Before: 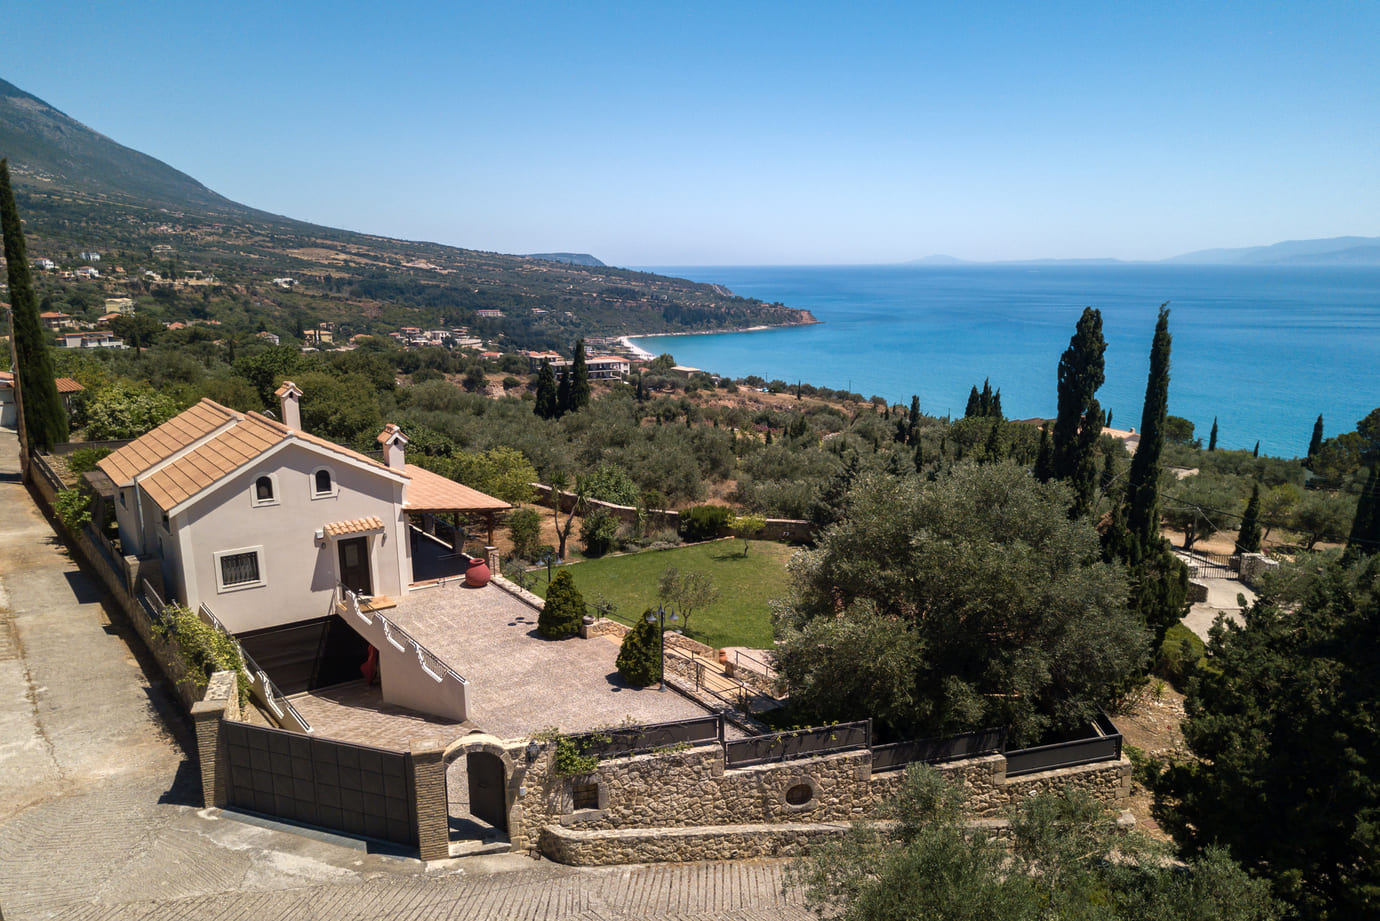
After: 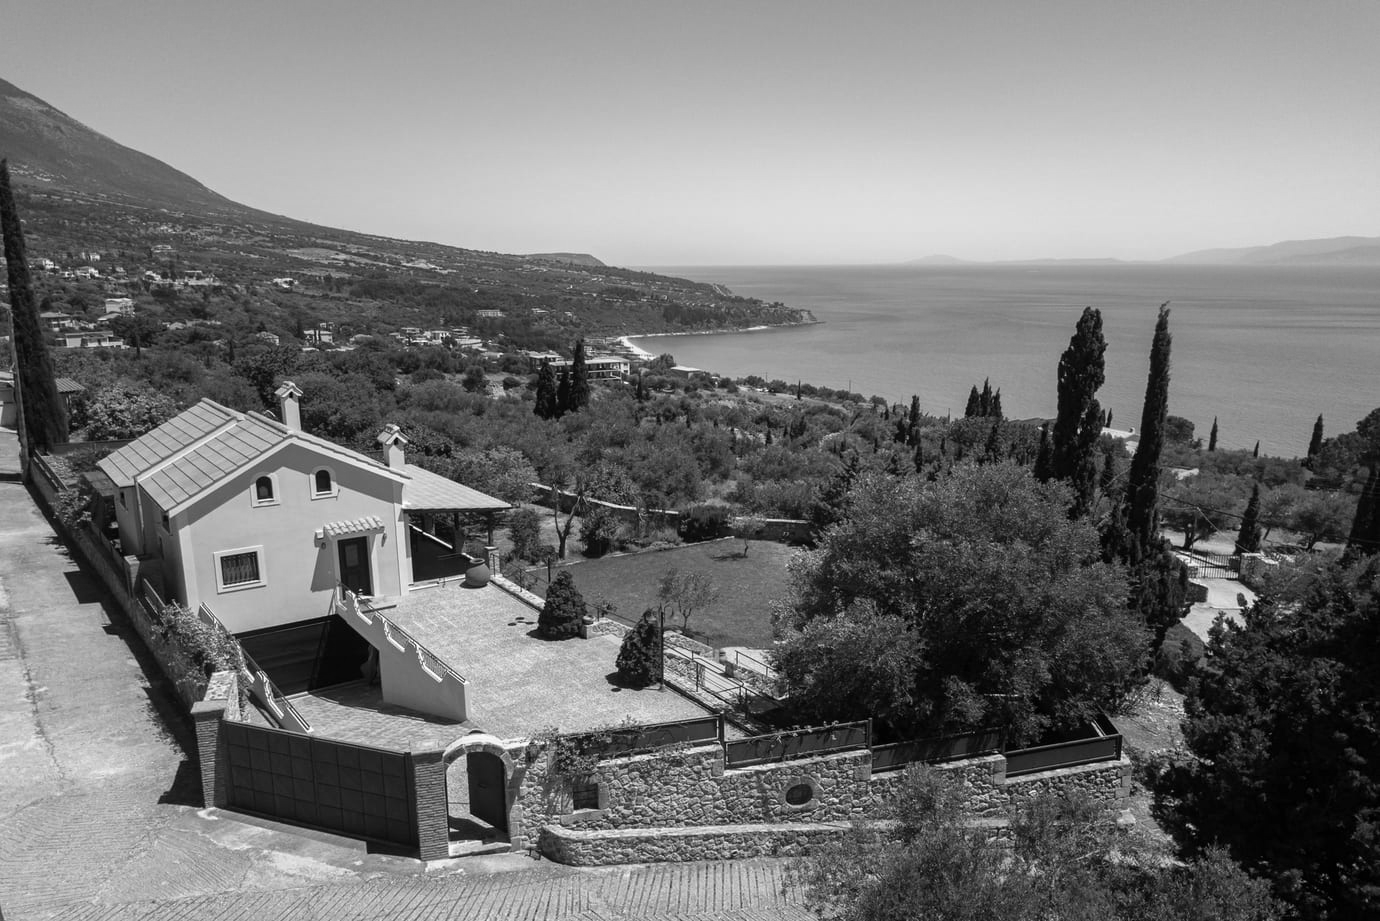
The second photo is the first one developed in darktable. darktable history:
color correction: highlights a* -1.43, highlights b* 10.12, shadows a* 0.395, shadows b* 19.35
monochrome: on, module defaults
contrast equalizer: y [[0.5, 0.5, 0.472, 0.5, 0.5, 0.5], [0.5 ×6], [0.5 ×6], [0 ×6], [0 ×6]]
